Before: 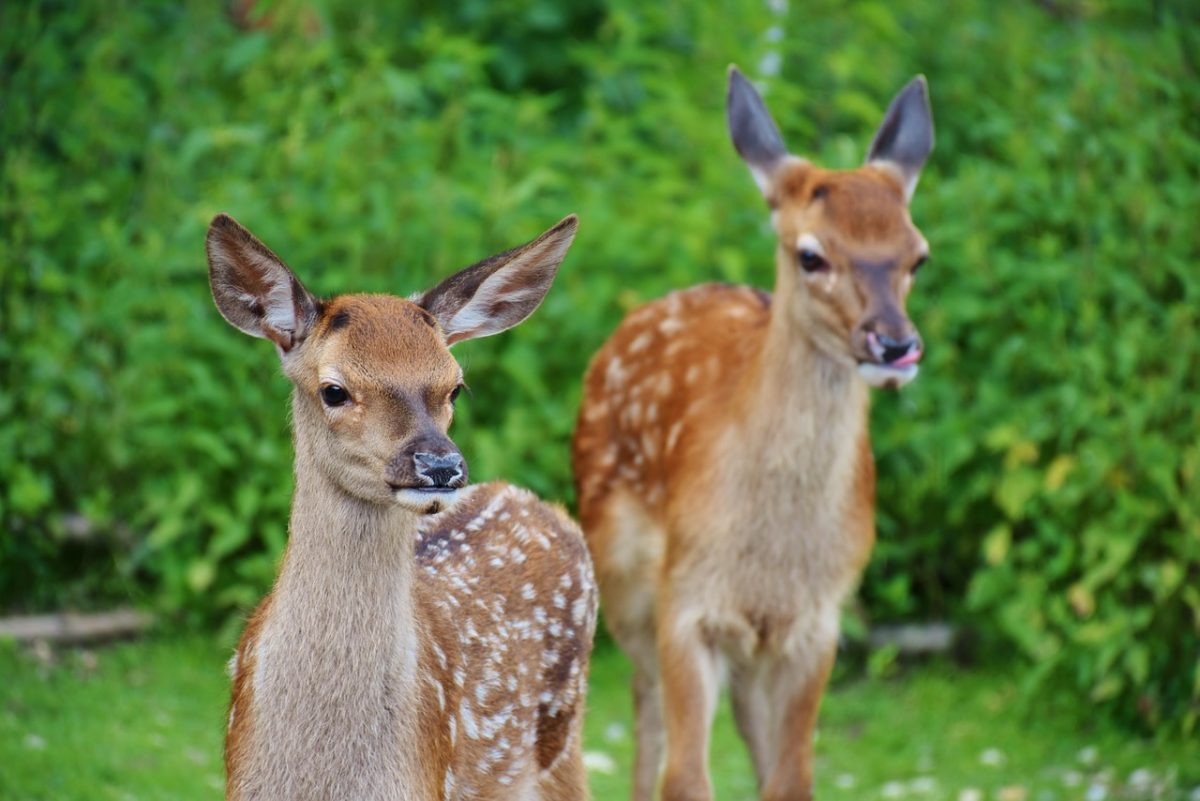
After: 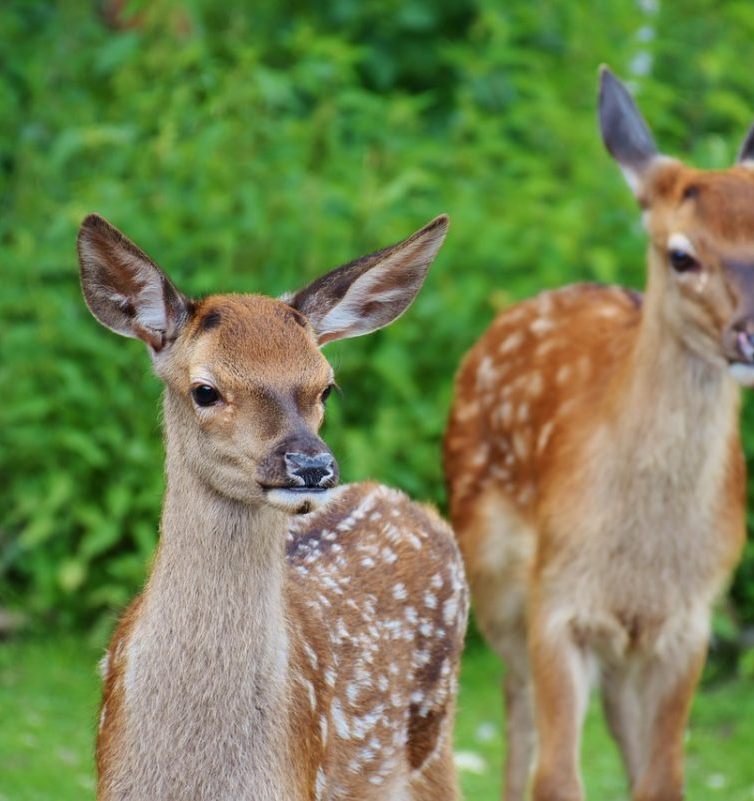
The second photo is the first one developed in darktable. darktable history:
crop: left 10.758%, right 26.354%
